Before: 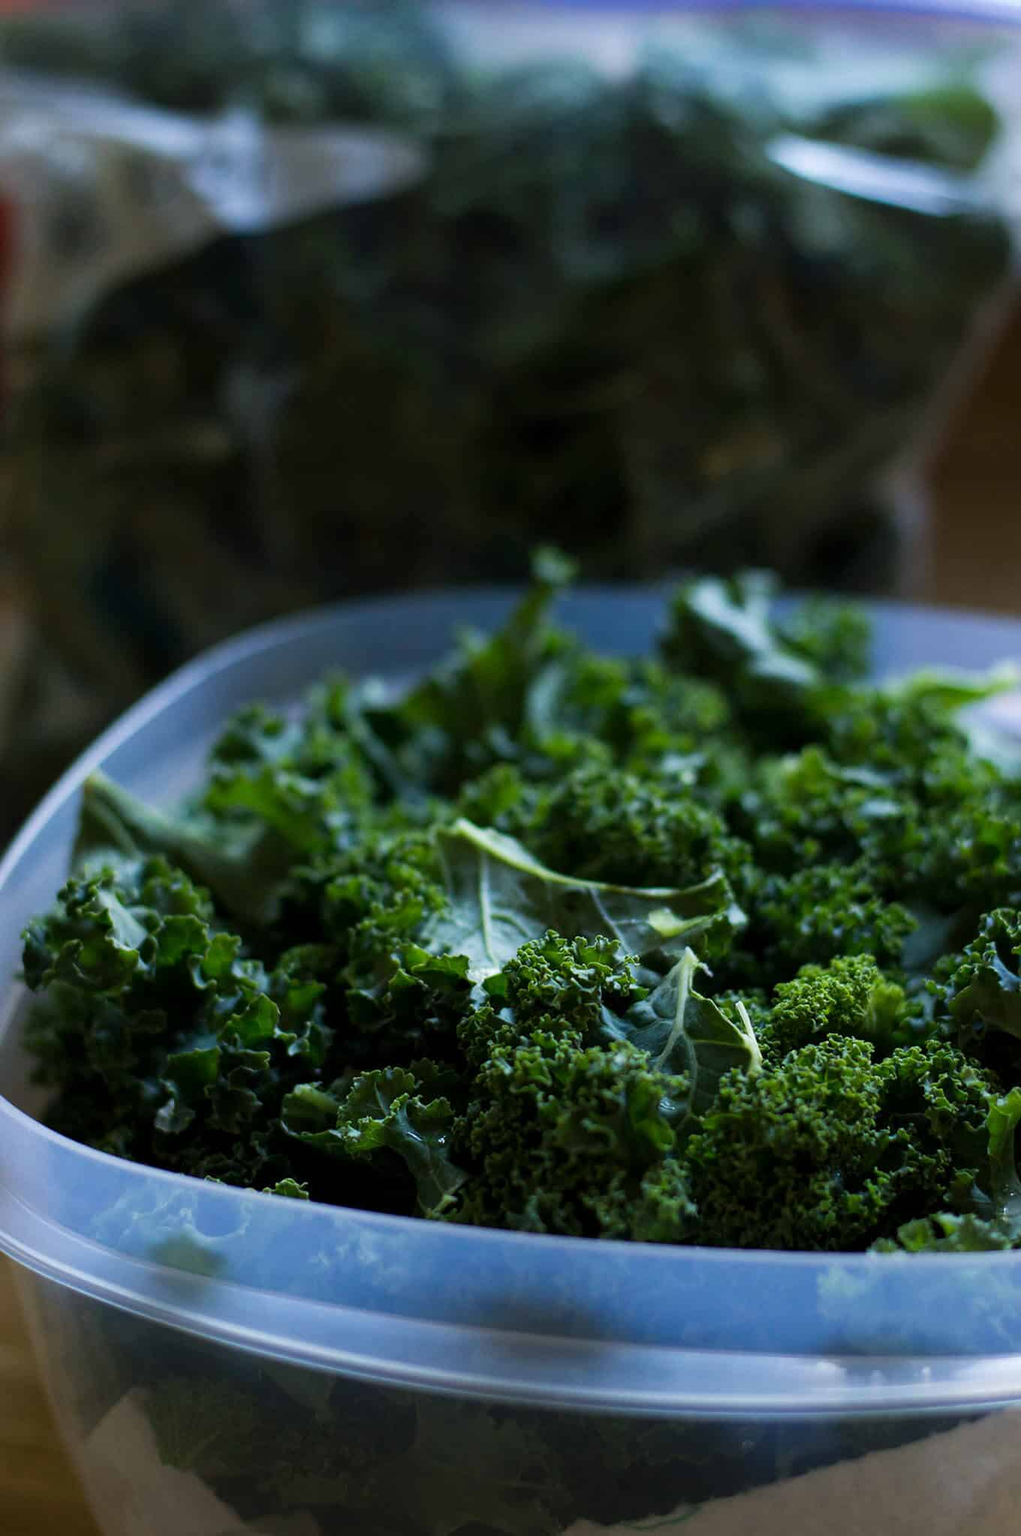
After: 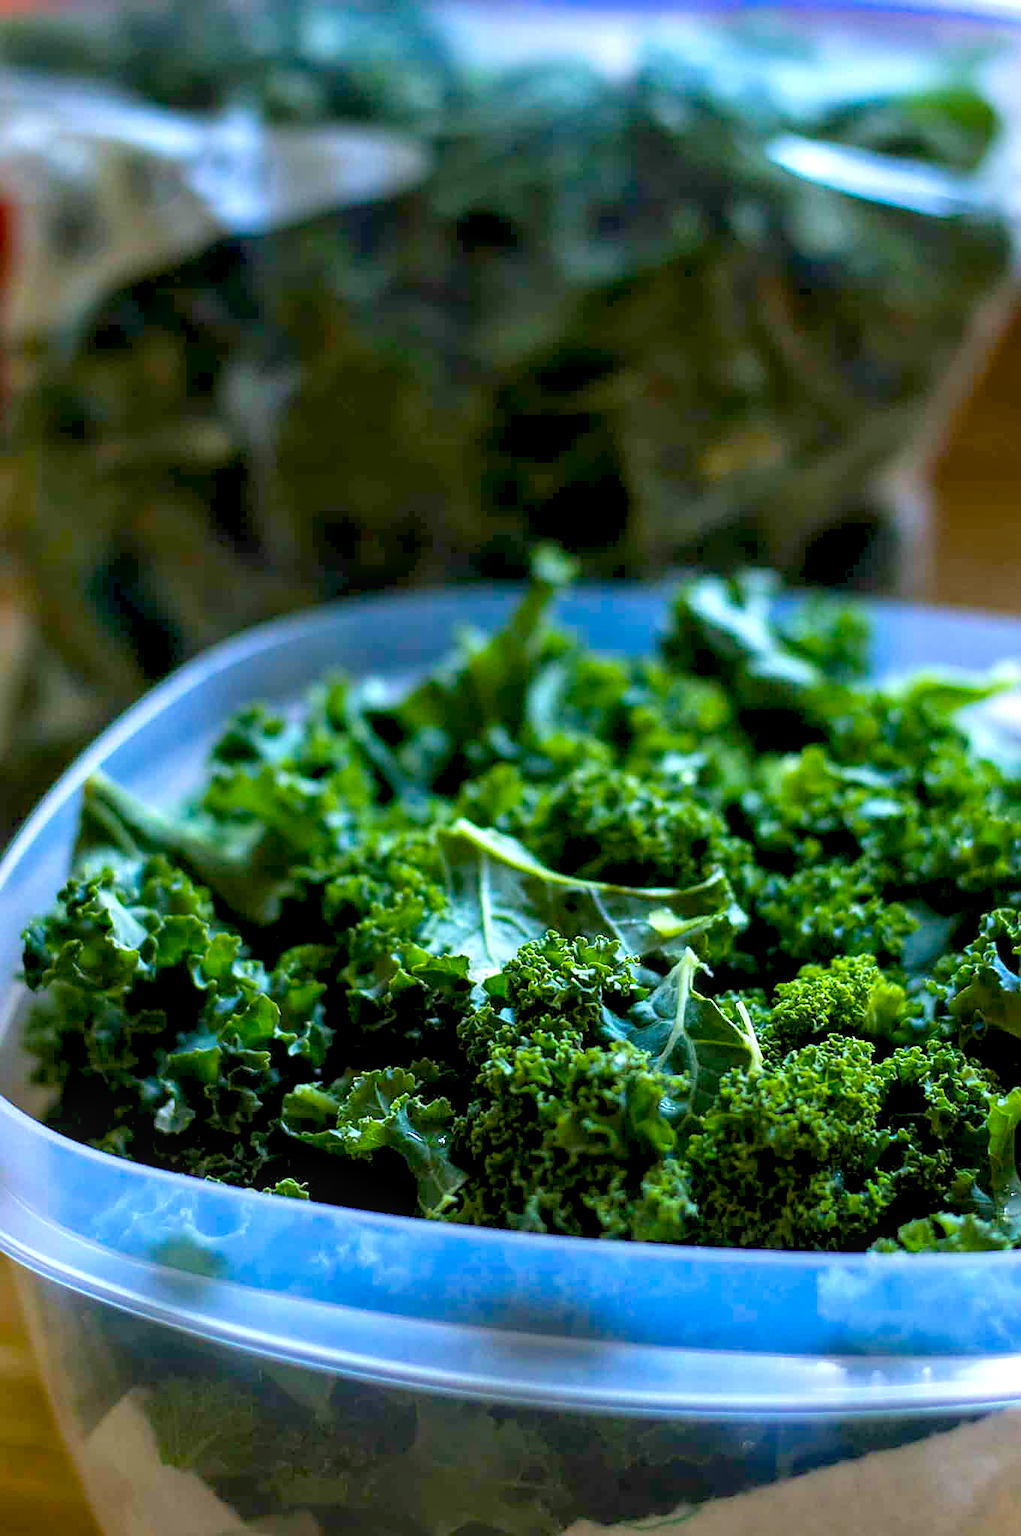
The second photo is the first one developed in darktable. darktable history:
color balance rgb: shadows lift › chroma 0.855%, shadows lift › hue 113.15°, global offset › luminance -0.491%, perceptual saturation grading › global saturation 30.437%, global vibrance 24.301%, contrast -24.546%
local contrast: on, module defaults
contrast equalizer: octaves 7, y [[0.514, 0.573, 0.581, 0.508, 0.5, 0.5], [0.5 ×6], [0.5 ×6], [0 ×6], [0 ×6]]
sharpen: on, module defaults
exposure: black level correction 0, exposure 1.2 EV, compensate highlight preservation false
